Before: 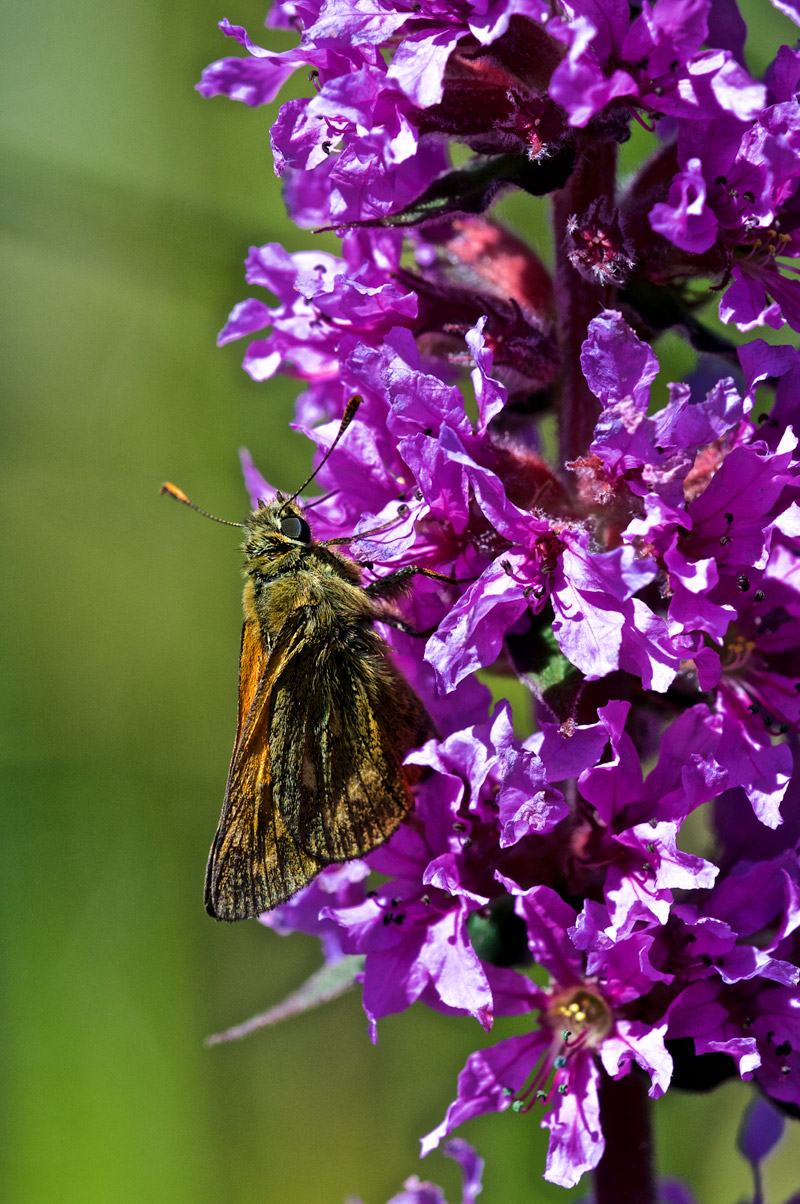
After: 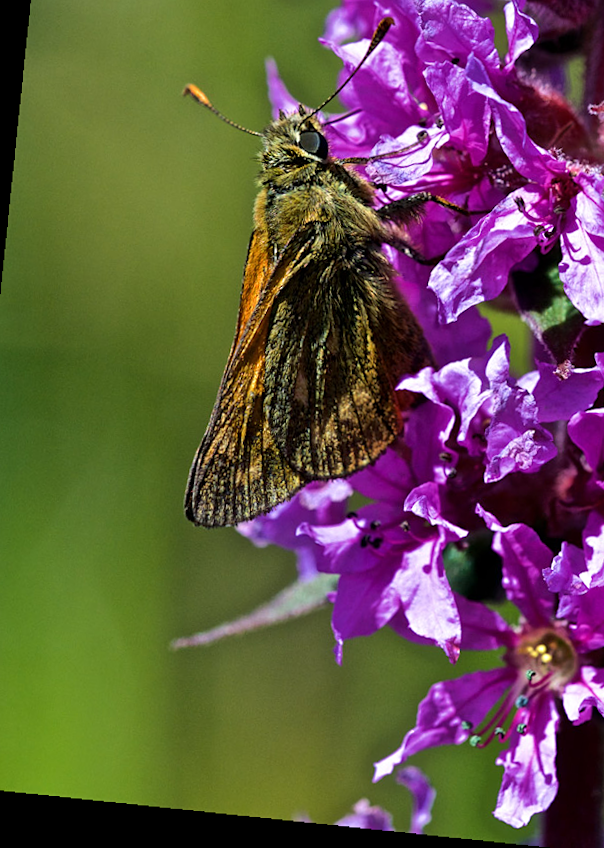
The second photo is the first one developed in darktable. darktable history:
rotate and perspective: rotation 5.12°, automatic cropping off
crop and rotate: angle -0.82°, left 3.85%, top 31.828%, right 27.992%
sharpen: amount 0.2
